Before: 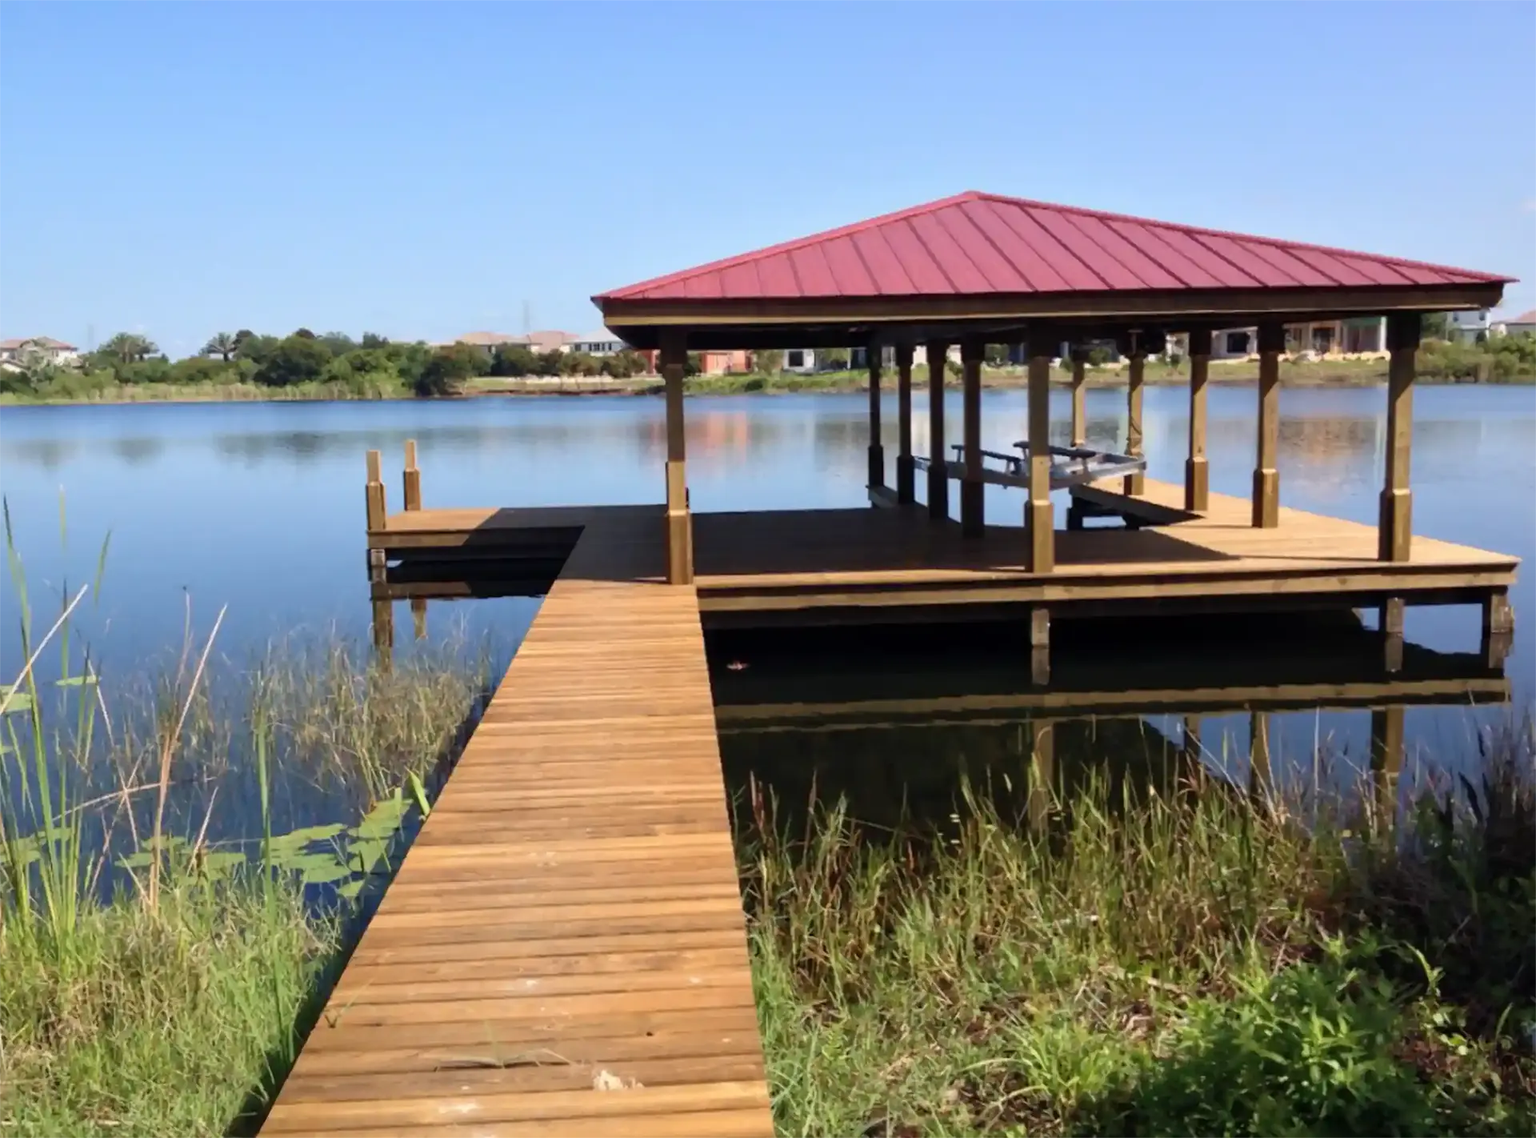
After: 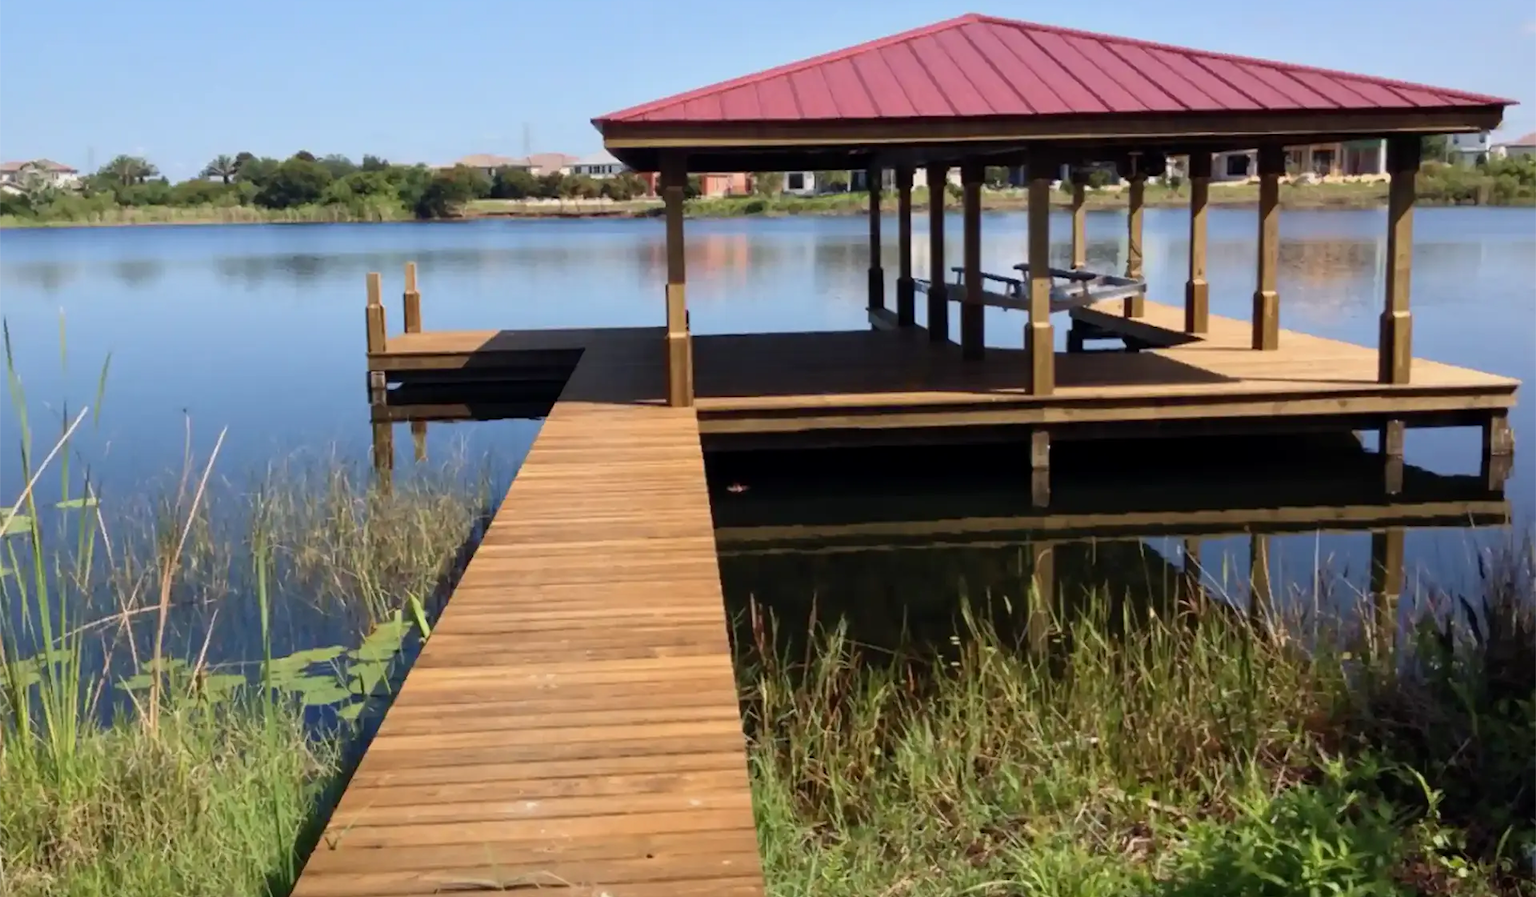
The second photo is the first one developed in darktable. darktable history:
crop and rotate: top 15.713%, bottom 5.369%
exposure: black level correction 0.001, exposure -0.123 EV, compensate exposure bias true, compensate highlight preservation false
